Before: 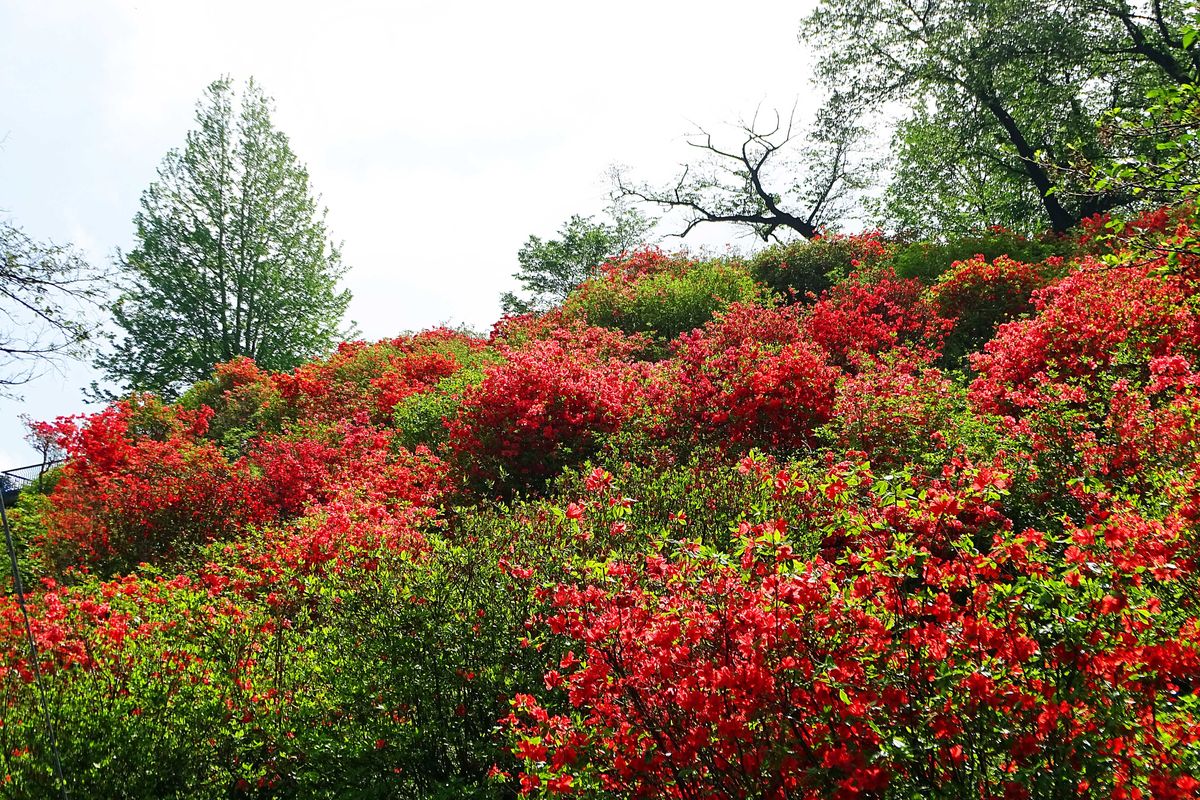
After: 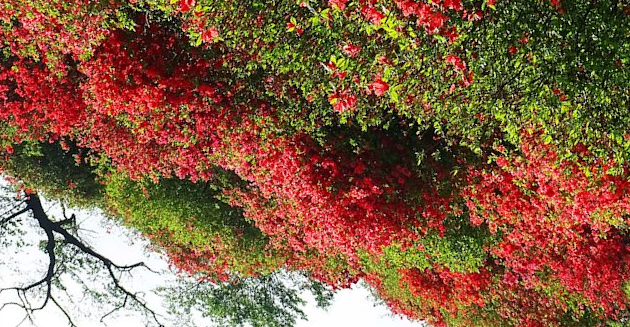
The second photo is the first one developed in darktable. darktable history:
crop and rotate: angle 148.06°, left 9.131%, top 15.679%, right 4.538%, bottom 17.044%
